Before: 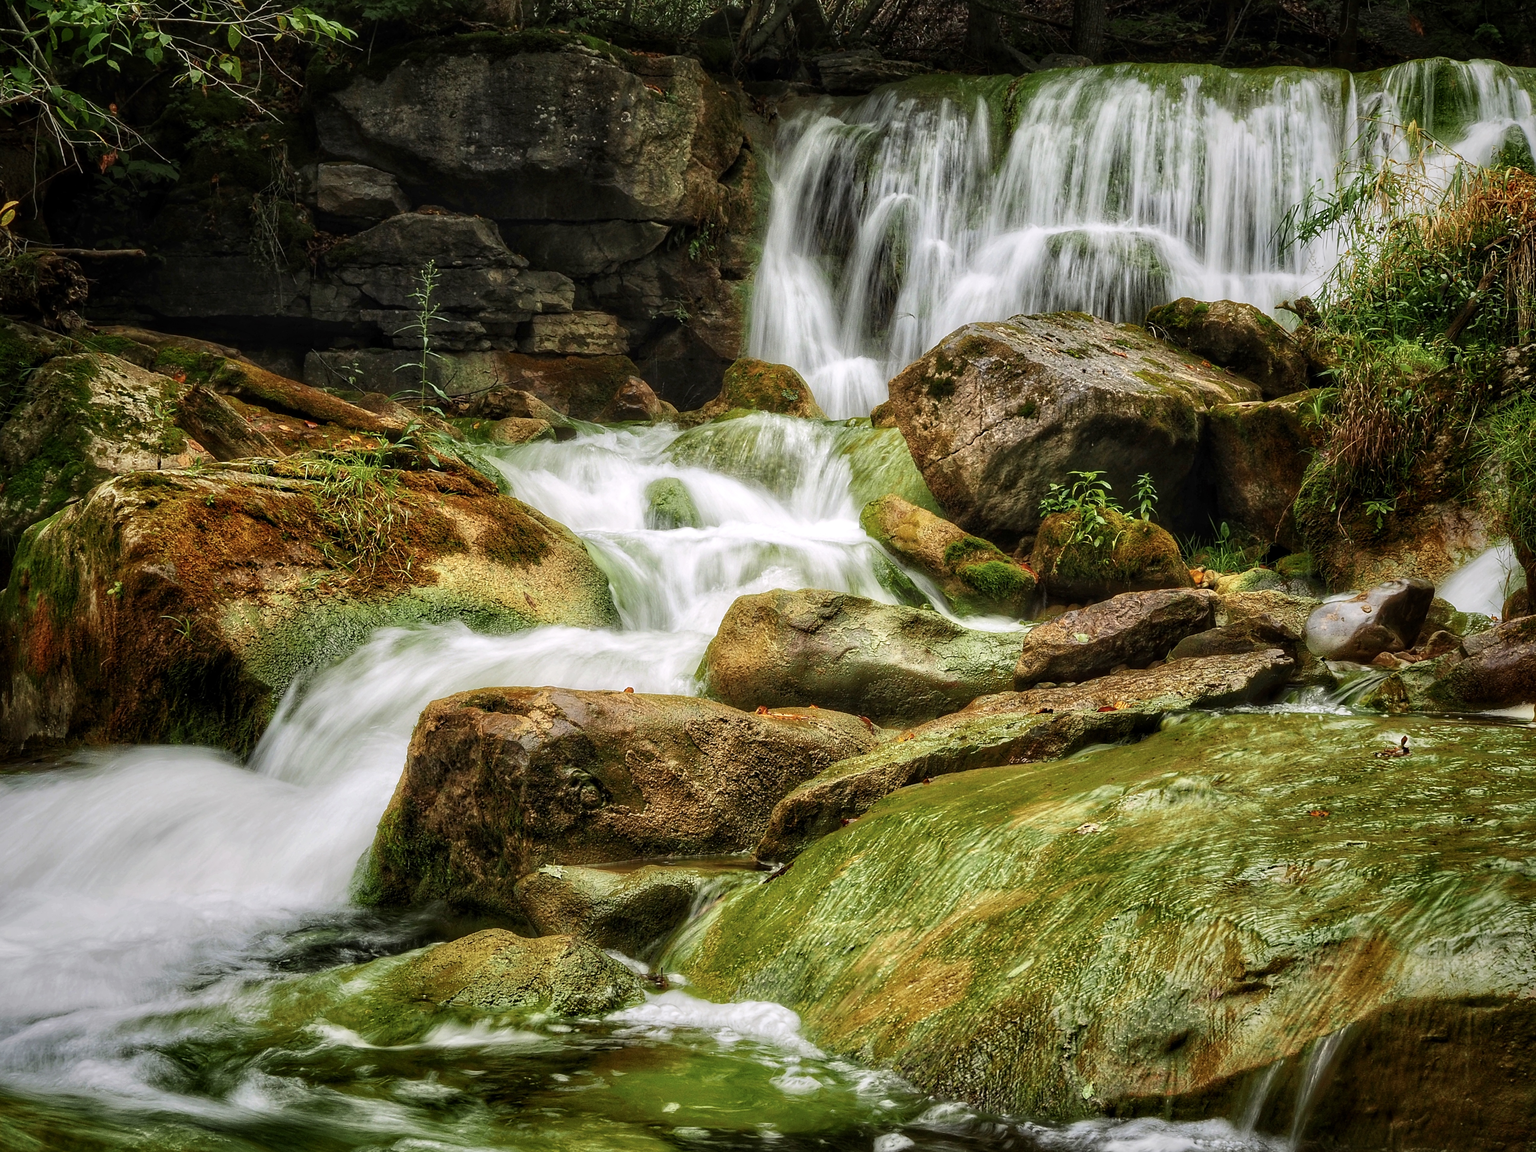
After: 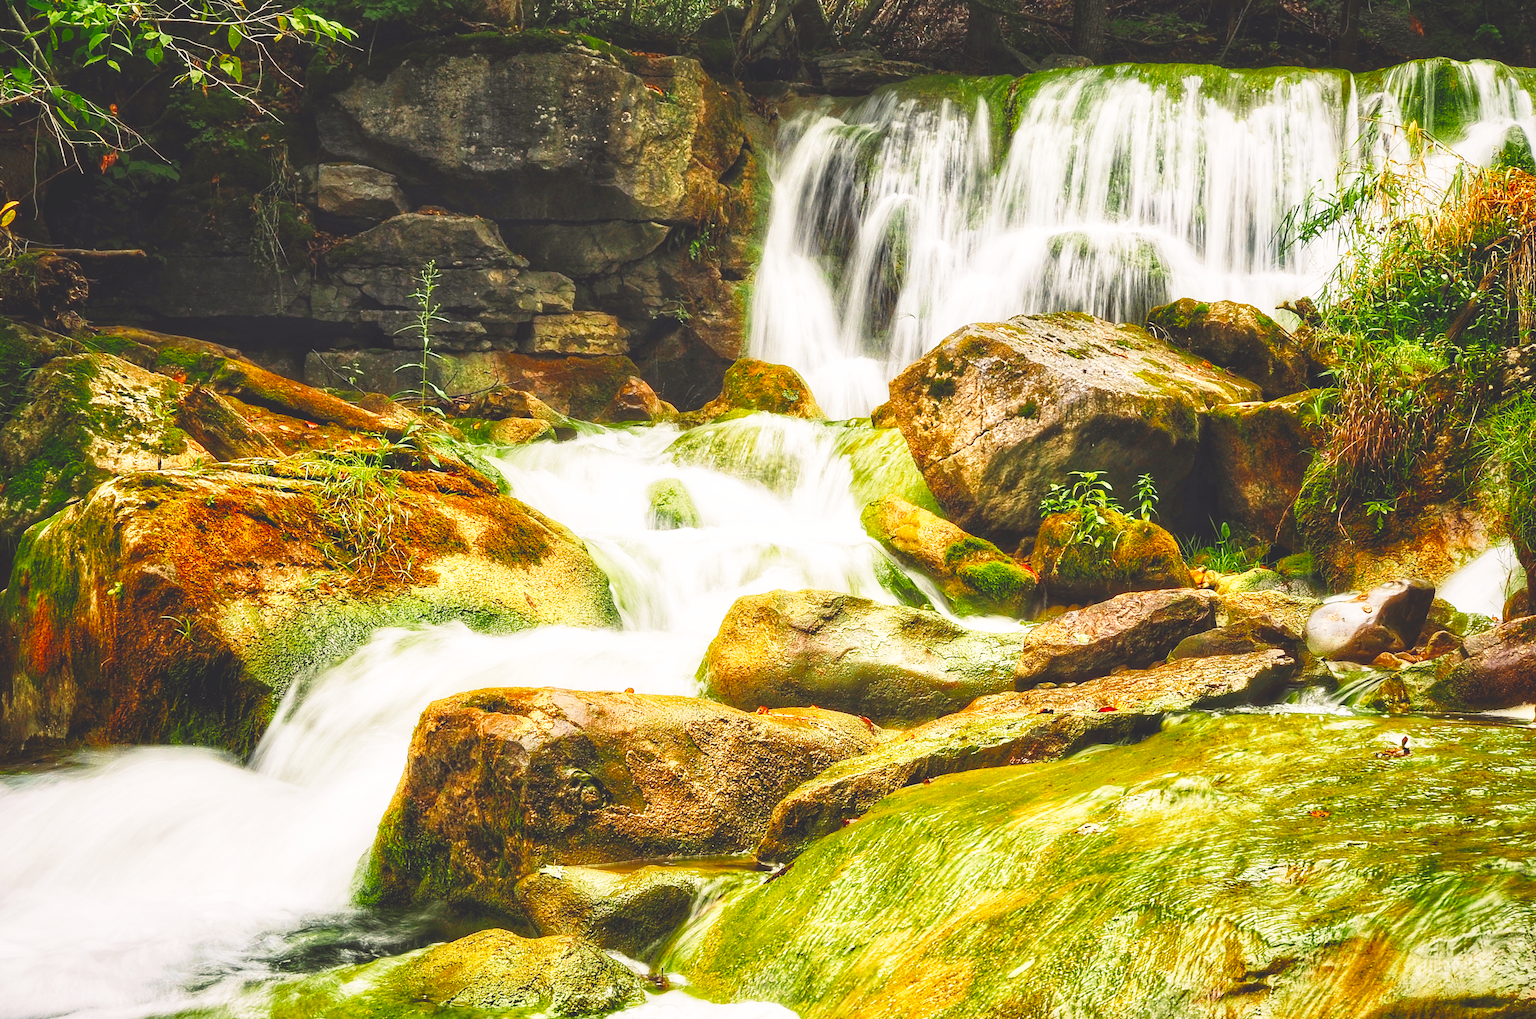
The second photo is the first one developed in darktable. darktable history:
crop and rotate: top 0%, bottom 11.49%
color balance rgb: shadows lift › chroma 2%, shadows lift › hue 247.2°, power › chroma 0.3%, power › hue 25.2°, highlights gain › chroma 3%, highlights gain › hue 60°, global offset › luminance 2%, perceptual saturation grading › global saturation 20%, perceptual saturation grading › highlights -20%, perceptual saturation grading › shadows 30%
base curve: curves: ch0 [(0, 0) (0.012, 0.01) (0.073, 0.168) (0.31, 0.711) (0.645, 0.957) (1, 1)], preserve colors none
